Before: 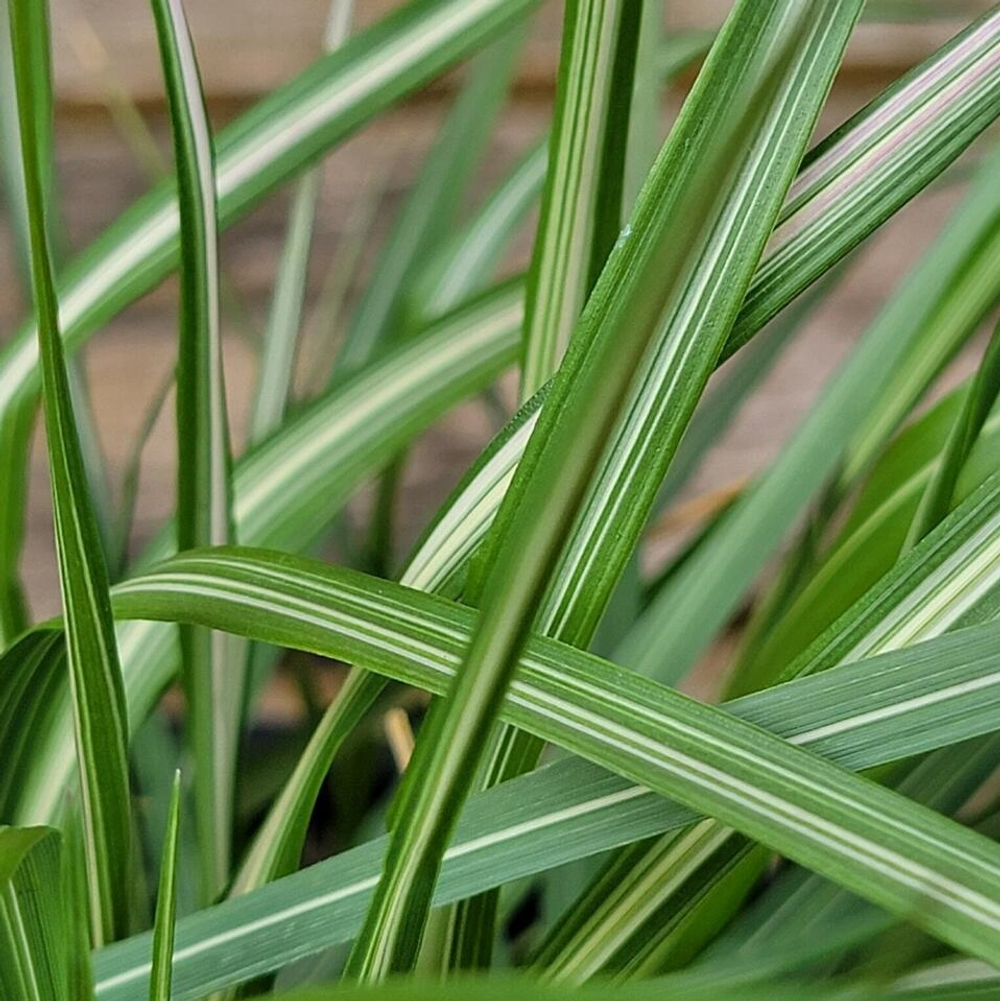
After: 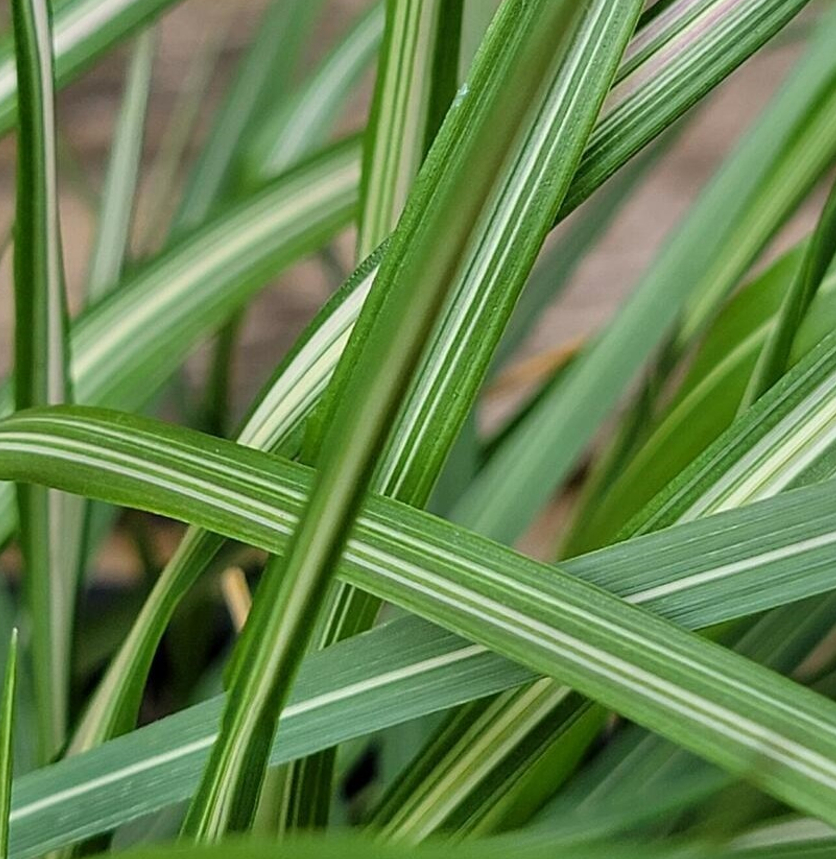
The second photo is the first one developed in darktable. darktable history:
crop: left 16.327%, top 14.166%
